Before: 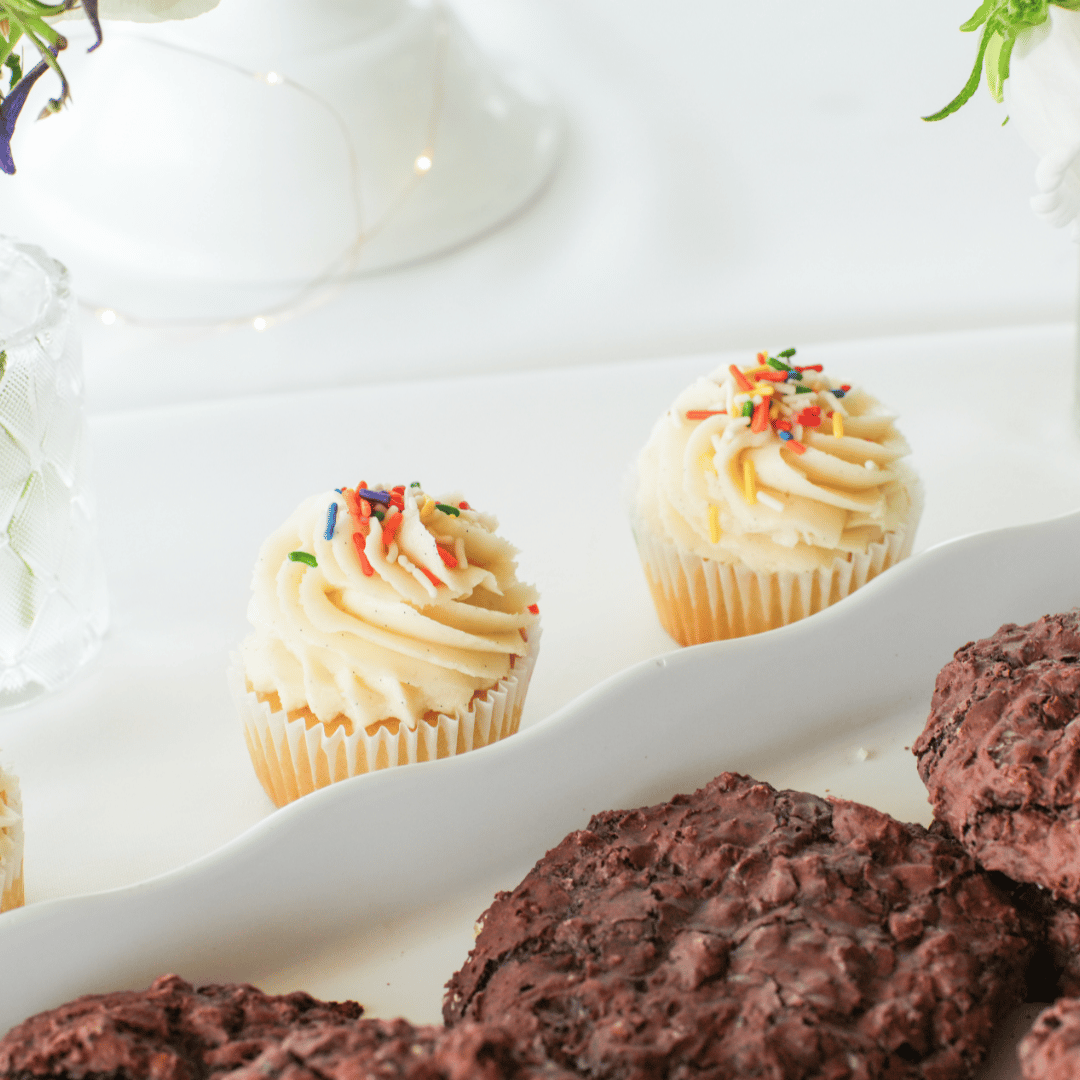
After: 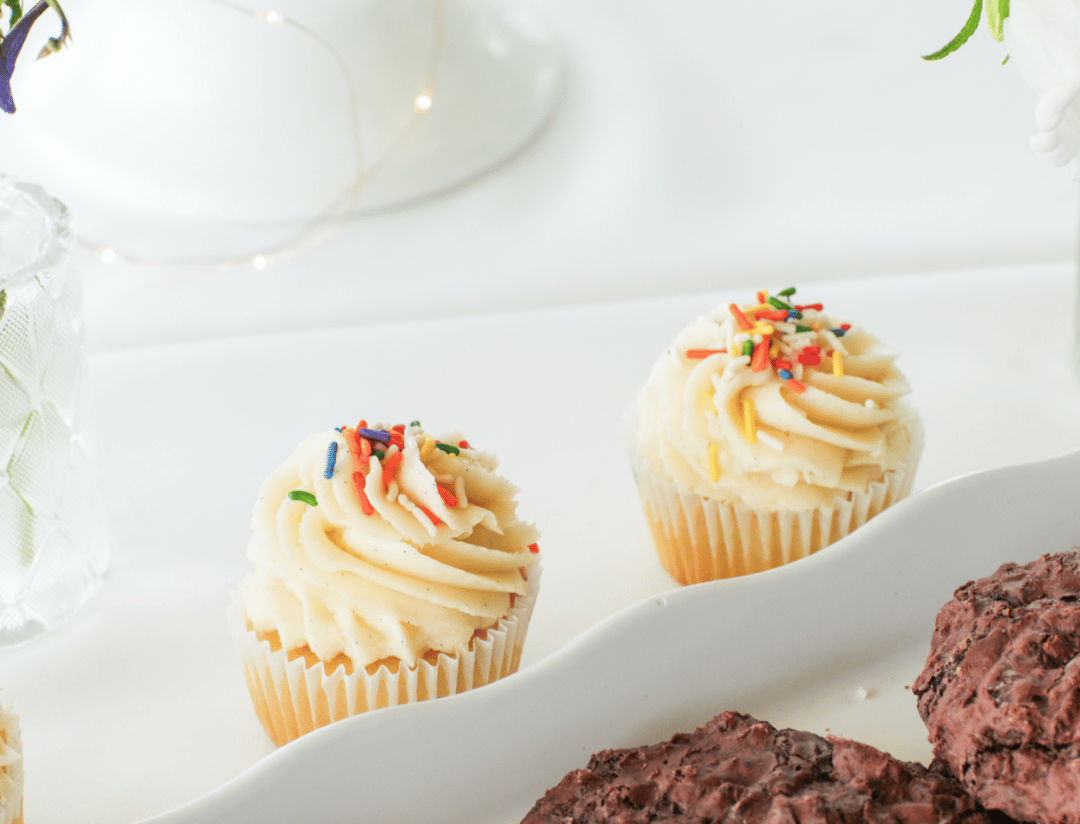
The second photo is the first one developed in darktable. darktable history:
crop: top 5.676%, bottom 18.002%
